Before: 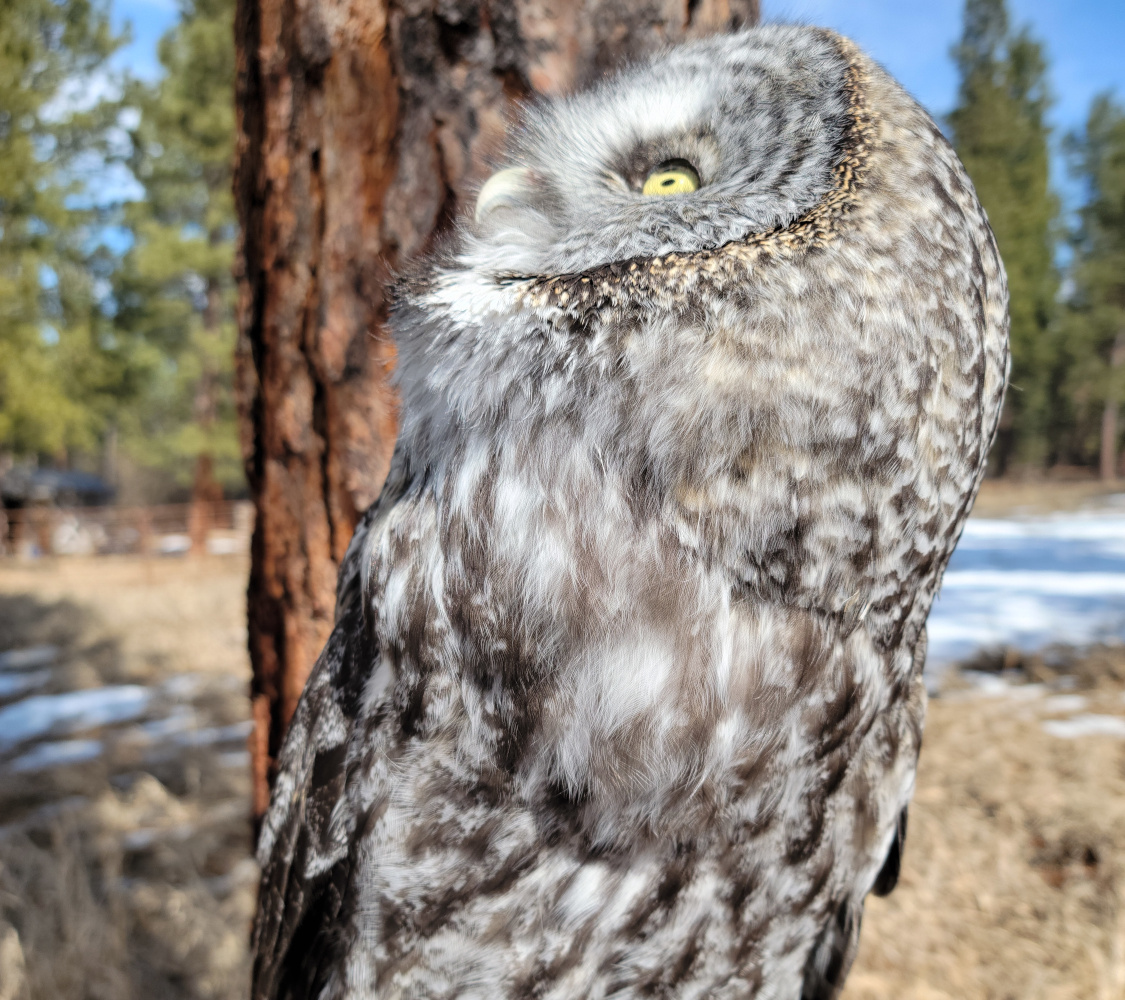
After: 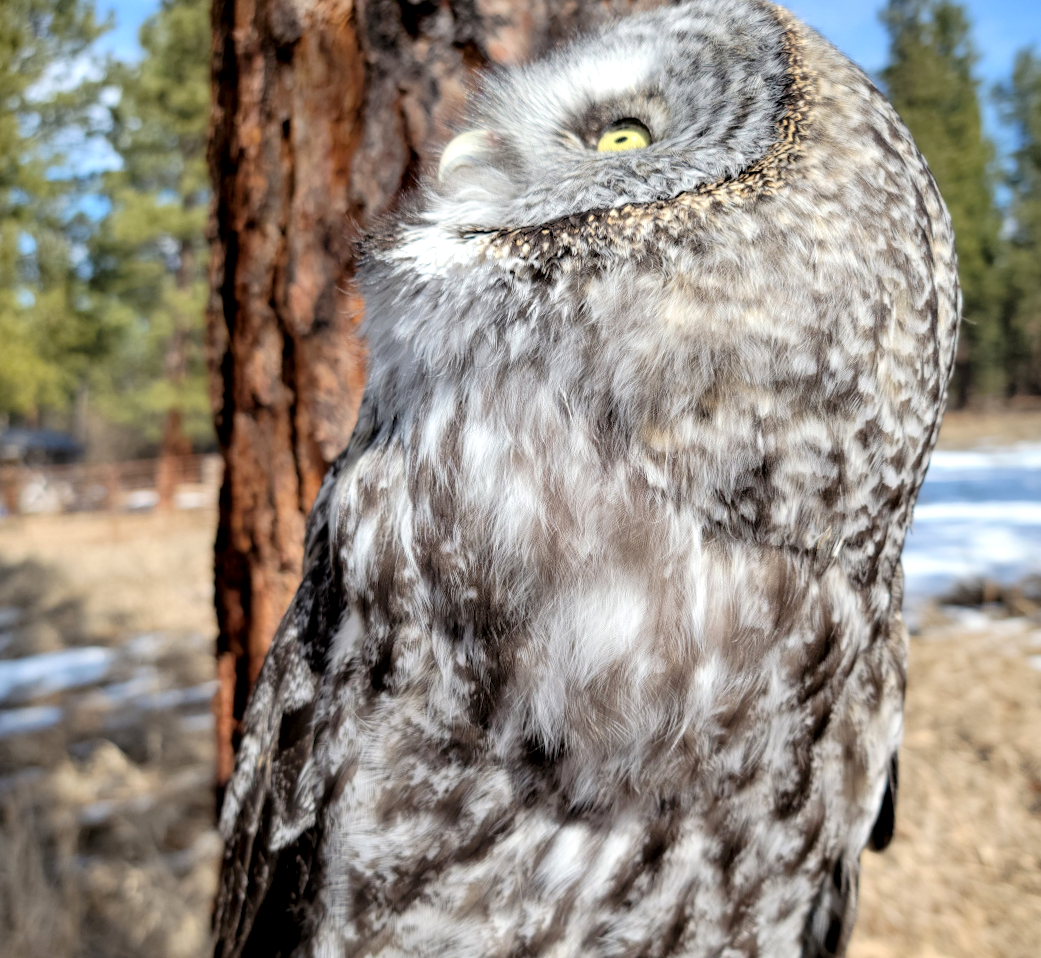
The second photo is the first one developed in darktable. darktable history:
rotate and perspective: rotation -1.68°, lens shift (vertical) -0.146, crop left 0.049, crop right 0.912, crop top 0.032, crop bottom 0.96
exposure: black level correction 0.007, exposure 0.159 EV, compensate highlight preservation false
